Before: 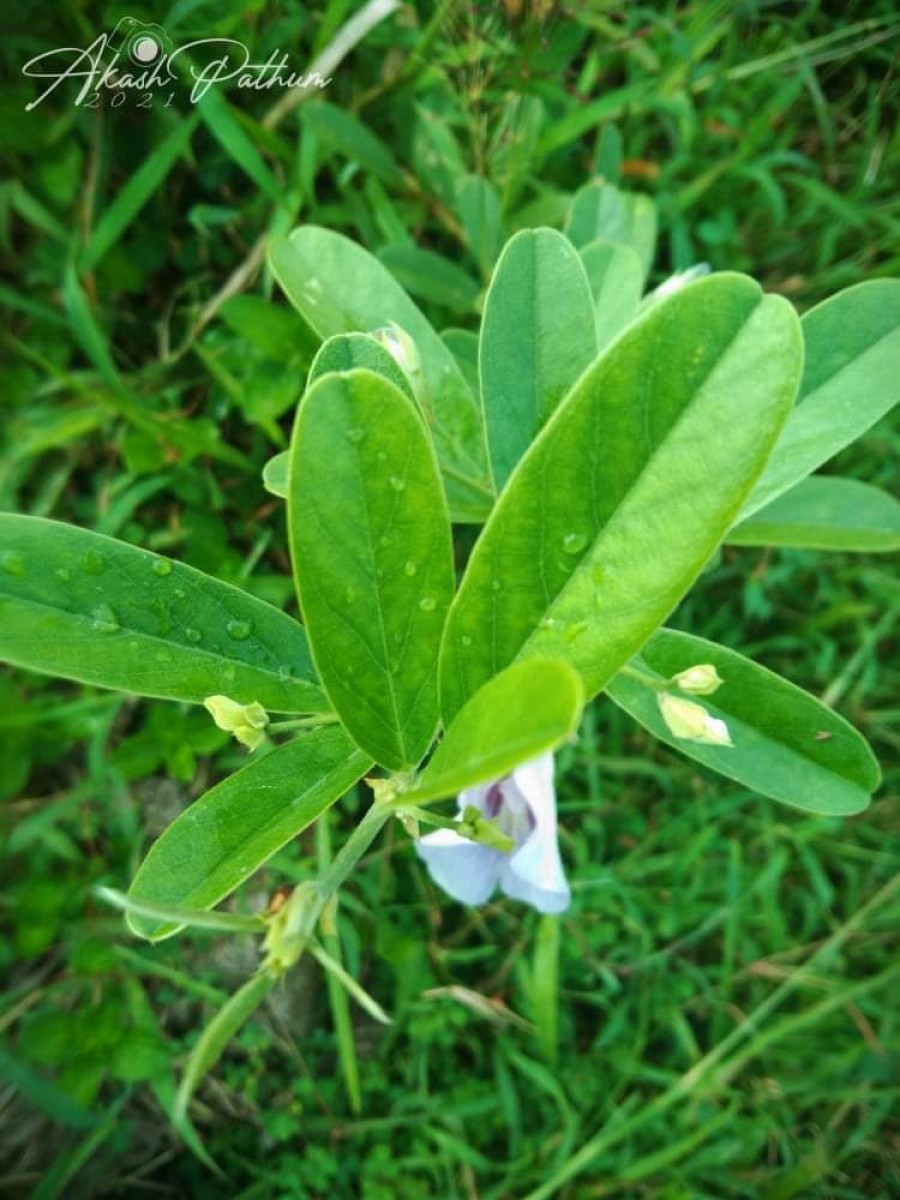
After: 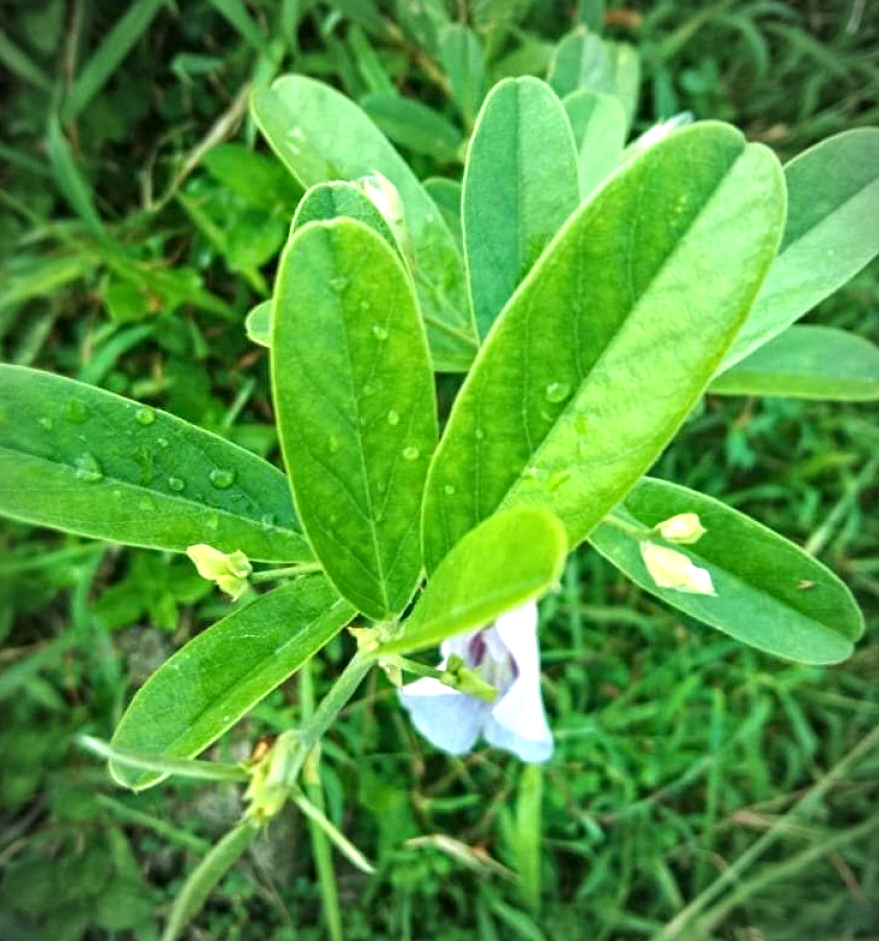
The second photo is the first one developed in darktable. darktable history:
exposure: black level correction 0, exposure 0.498 EV, compensate highlight preservation false
crop and rotate: left 1.951%, top 12.666%, right 0.289%, bottom 8.887%
vignetting: fall-off radius 61.22%
contrast equalizer: y [[0.5, 0.501, 0.525, 0.597, 0.58, 0.514], [0.5 ×6], [0.5 ×6], [0 ×6], [0 ×6]]
